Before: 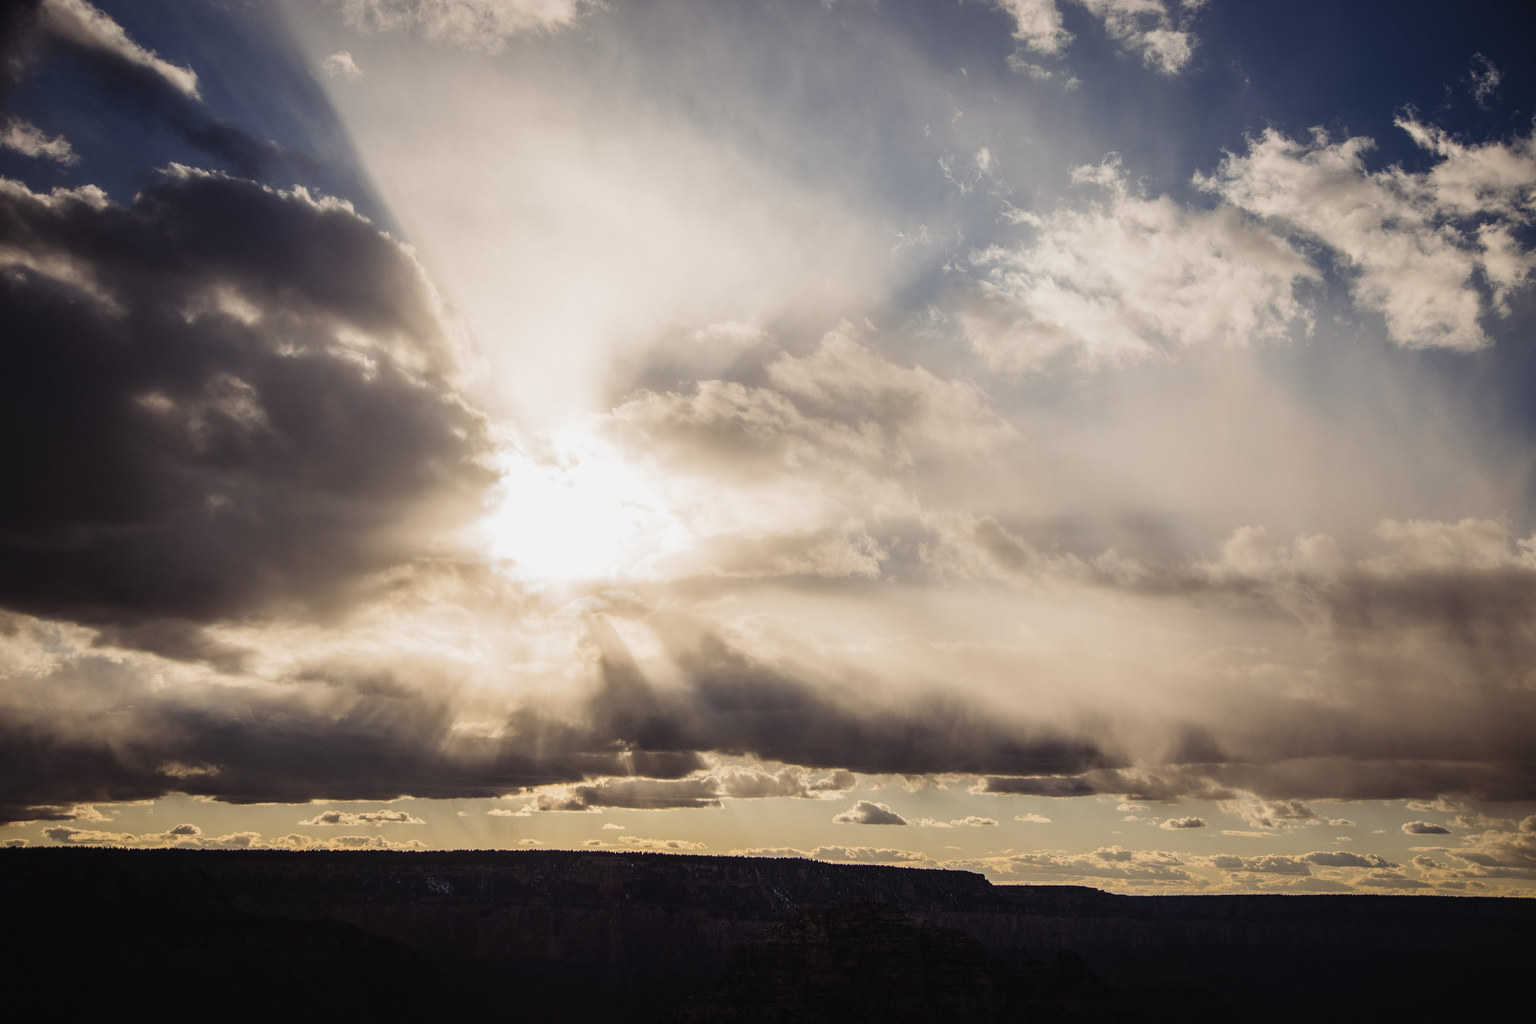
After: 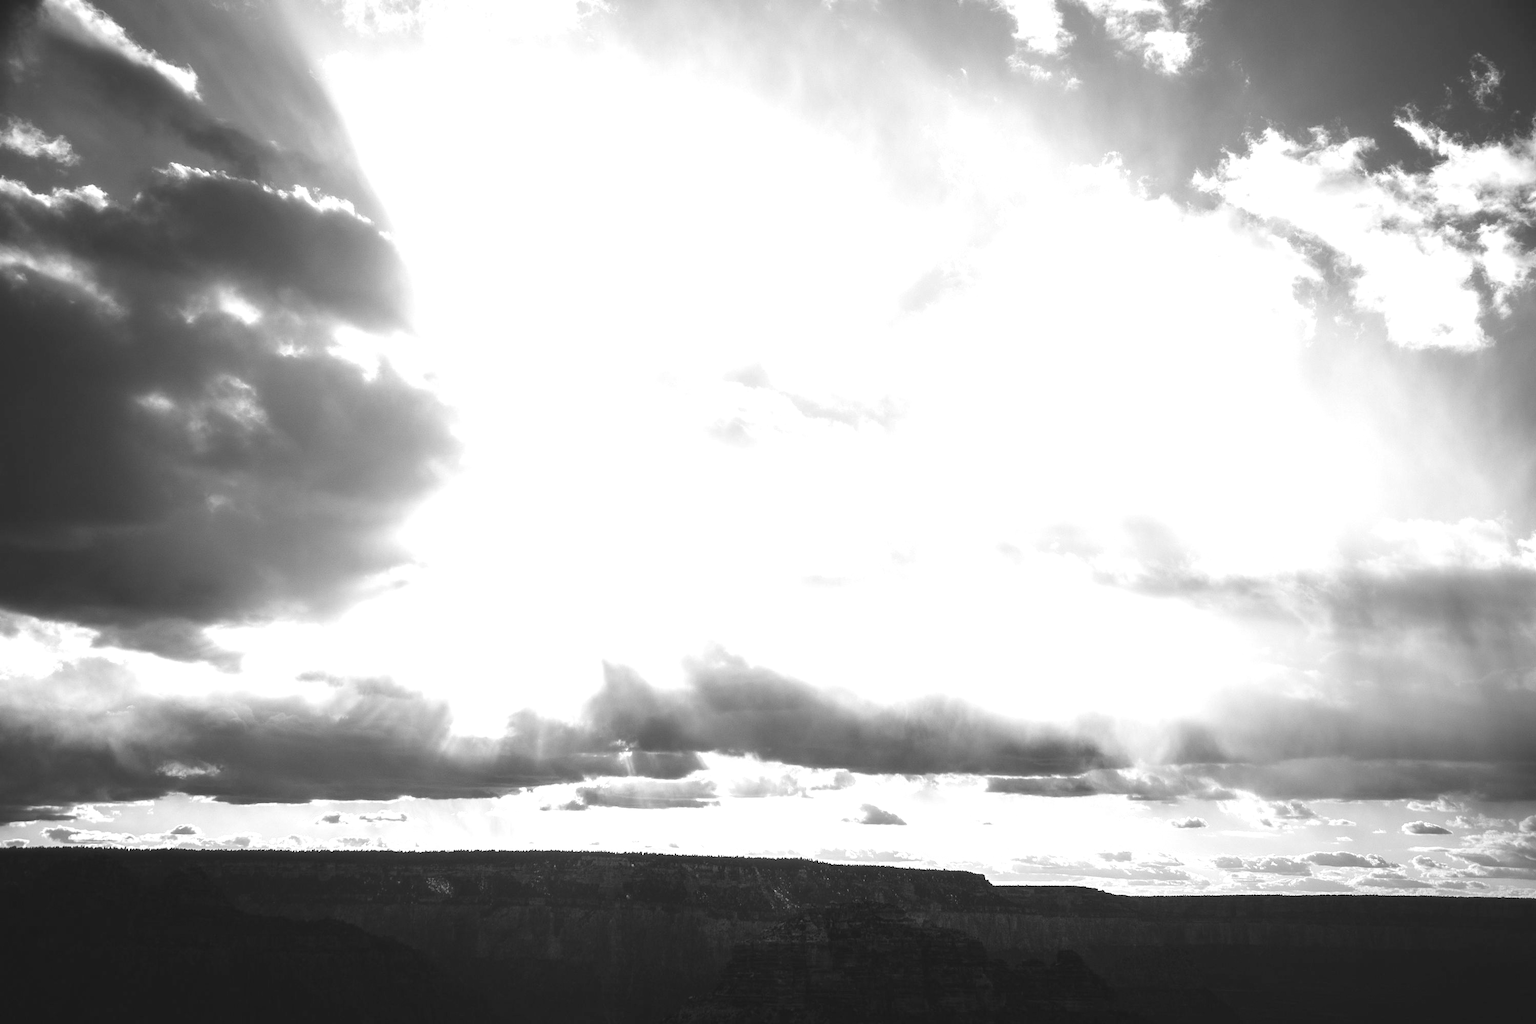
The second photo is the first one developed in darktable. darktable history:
velvia: strength 36.61%
local contrast: mode bilateral grid, contrast 99, coarseness 99, detail 91%, midtone range 0.2
haze removal: strength -0.101, adaptive false
exposure: black level correction 0, exposure 1.741 EV, compensate exposure bias true, compensate highlight preservation false
color calibration: output gray [0.21, 0.42, 0.37, 0], x 0.34, y 0.354, temperature 5183.53 K
